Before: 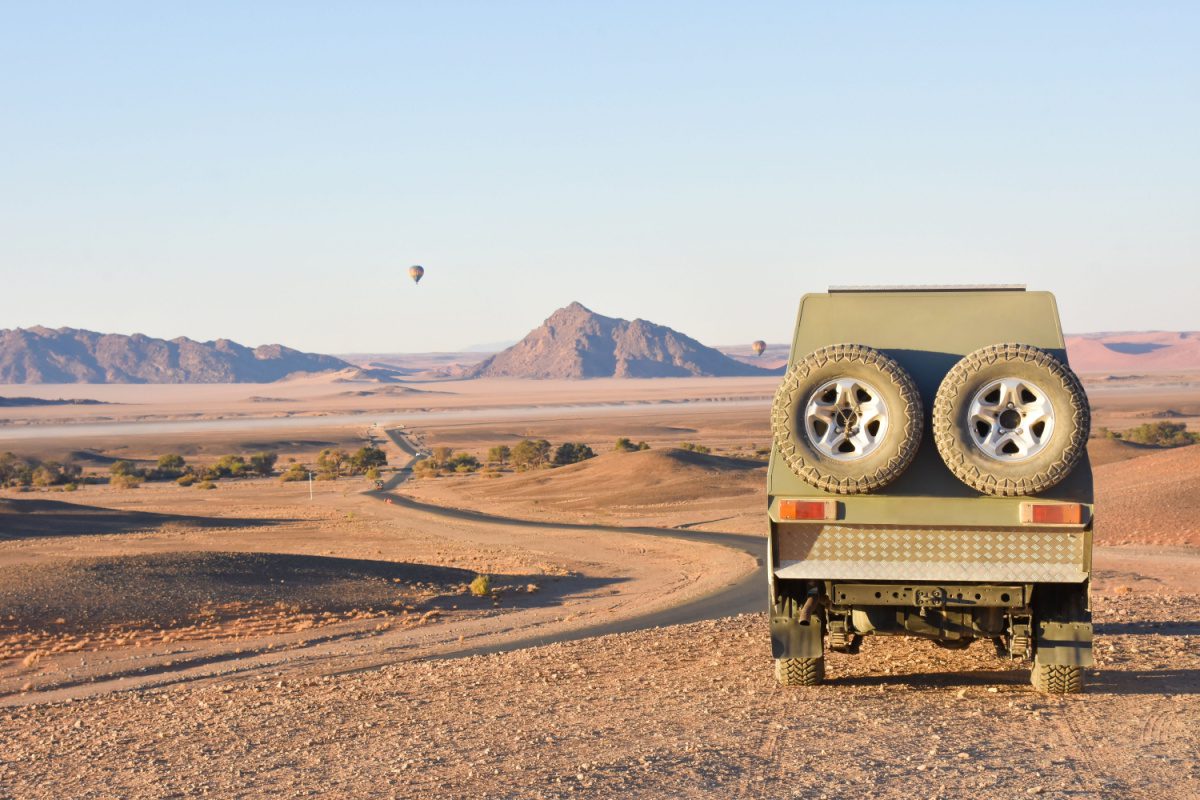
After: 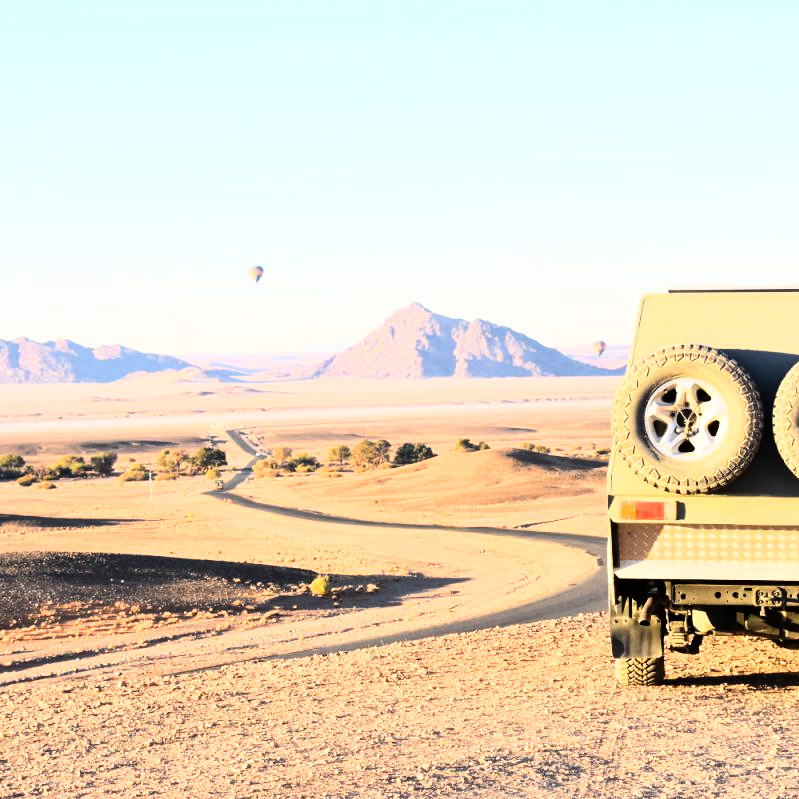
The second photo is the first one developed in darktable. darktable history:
crop and rotate: left 13.409%, right 19.924%
exposure: black level correction 0.002, compensate highlight preservation false
rgb curve: curves: ch0 [(0, 0) (0.21, 0.15) (0.24, 0.21) (0.5, 0.75) (0.75, 0.96) (0.89, 0.99) (1, 1)]; ch1 [(0, 0.02) (0.21, 0.13) (0.25, 0.2) (0.5, 0.67) (0.75, 0.9) (0.89, 0.97) (1, 1)]; ch2 [(0, 0.02) (0.21, 0.13) (0.25, 0.2) (0.5, 0.67) (0.75, 0.9) (0.89, 0.97) (1, 1)], compensate middle gray true
